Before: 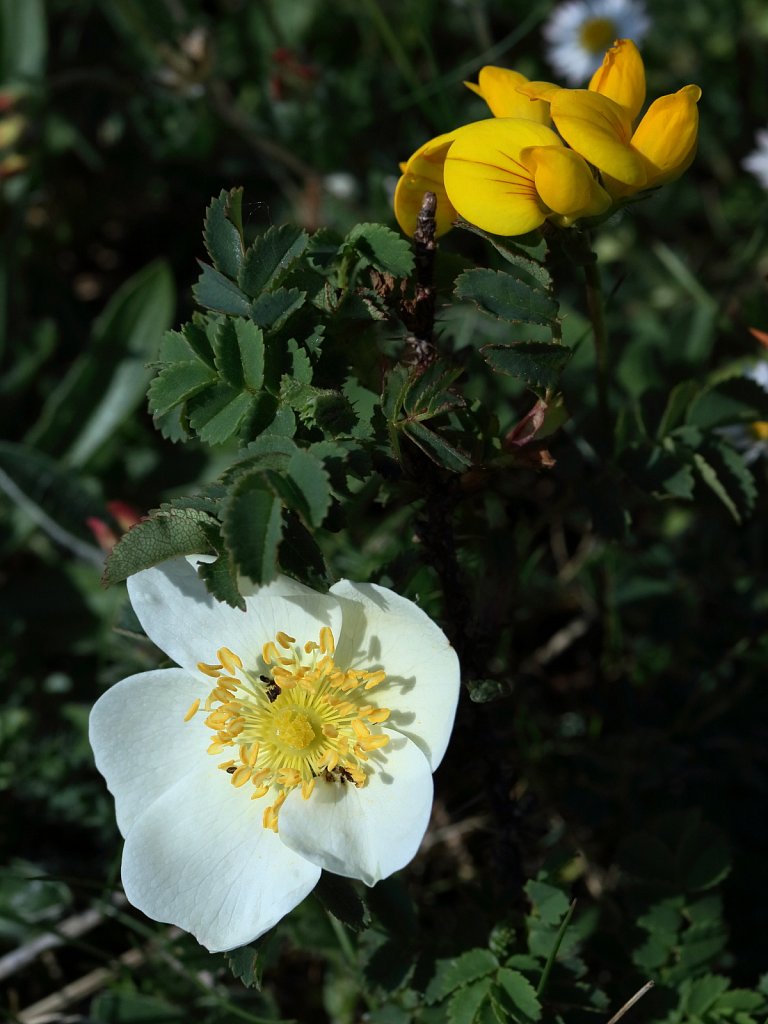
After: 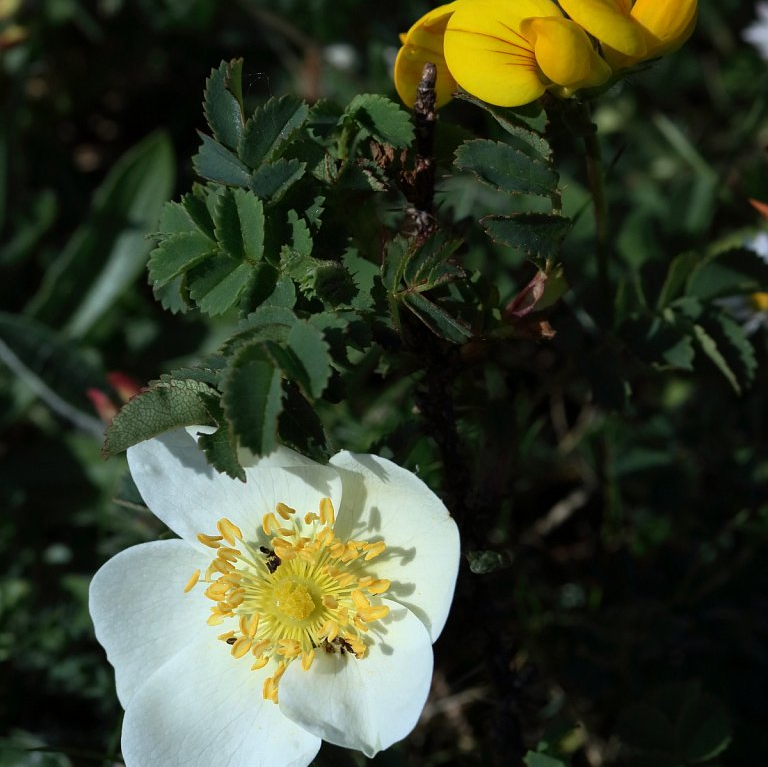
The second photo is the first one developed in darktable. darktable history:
crop and rotate: top 12.61%, bottom 12.422%
